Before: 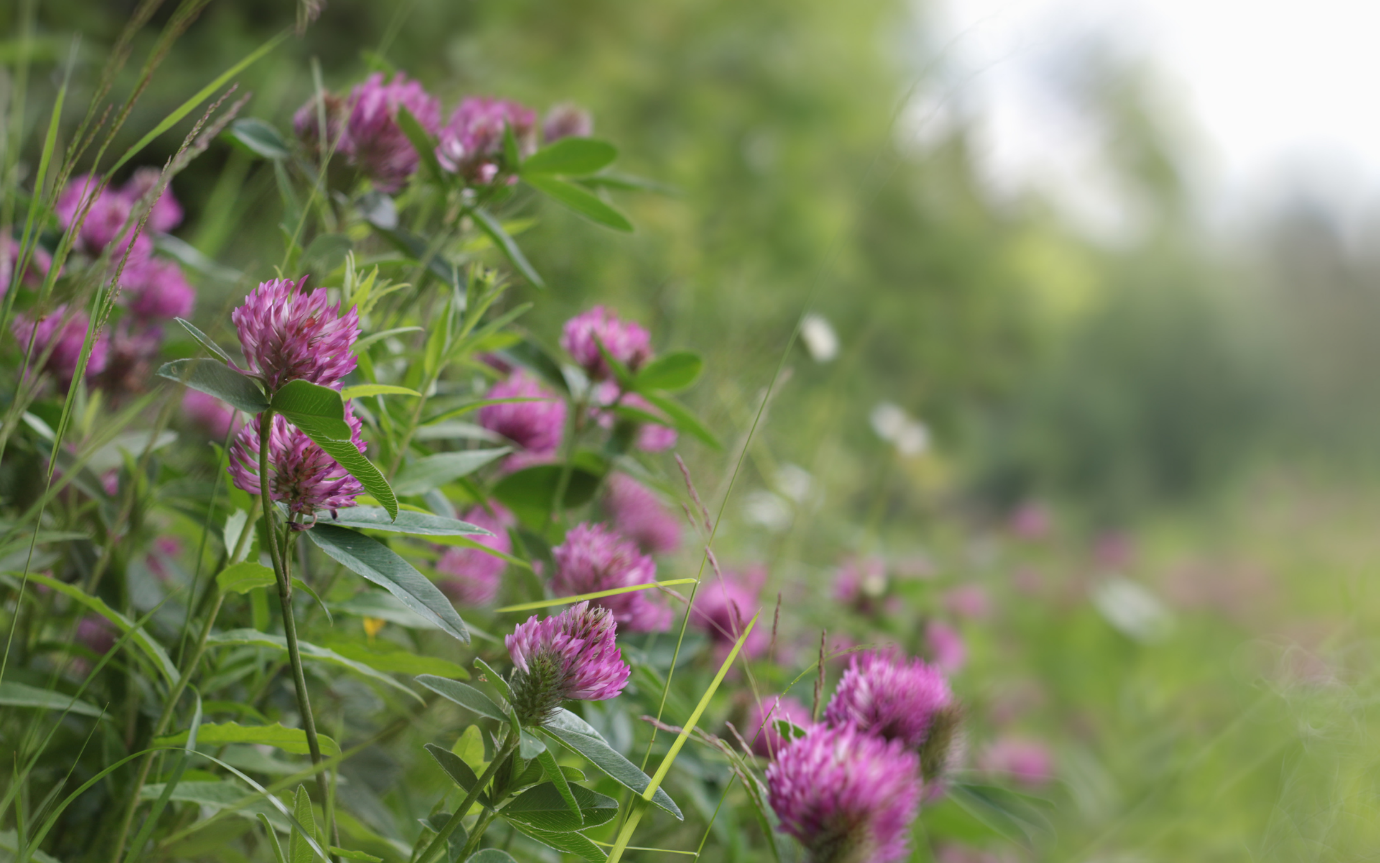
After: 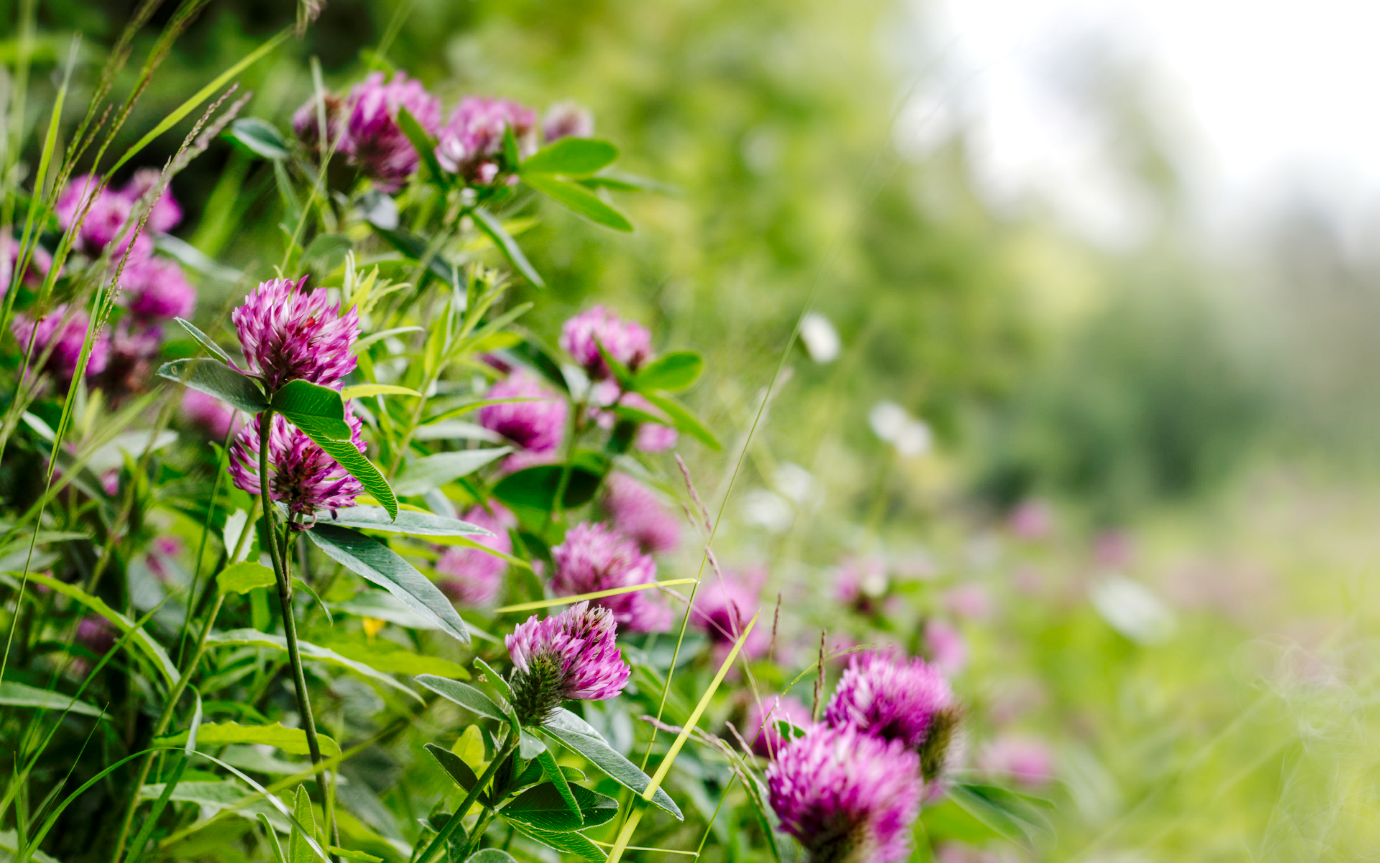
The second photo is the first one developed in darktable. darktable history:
tone curve: curves: ch0 [(0, 0) (0.003, 0.003) (0.011, 0.009) (0.025, 0.018) (0.044, 0.027) (0.069, 0.034) (0.1, 0.043) (0.136, 0.056) (0.177, 0.084) (0.224, 0.138) (0.277, 0.203) (0.335, 0.329) (0.399, 0.451) (0.468, 0.572) (0.543, 0.671) (0.623, 0.754) (0.709, 0.821) (0.801, 0.88) (0.898, 0.938) (1, 1)], preserve colors none
local contrast: detail 130%
